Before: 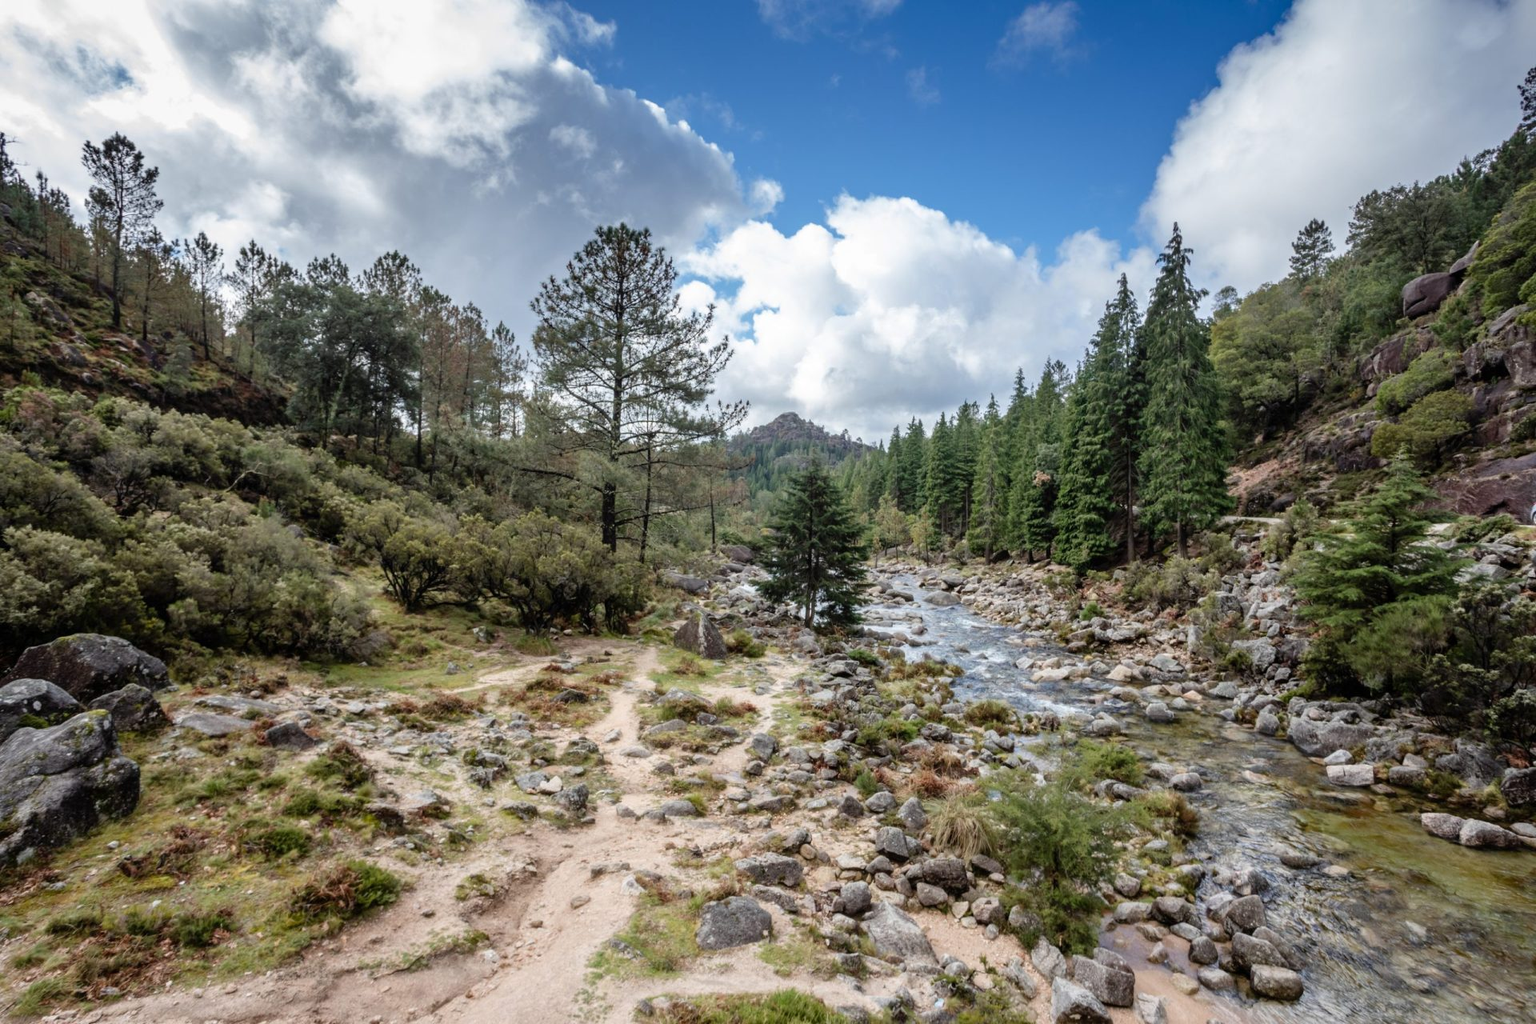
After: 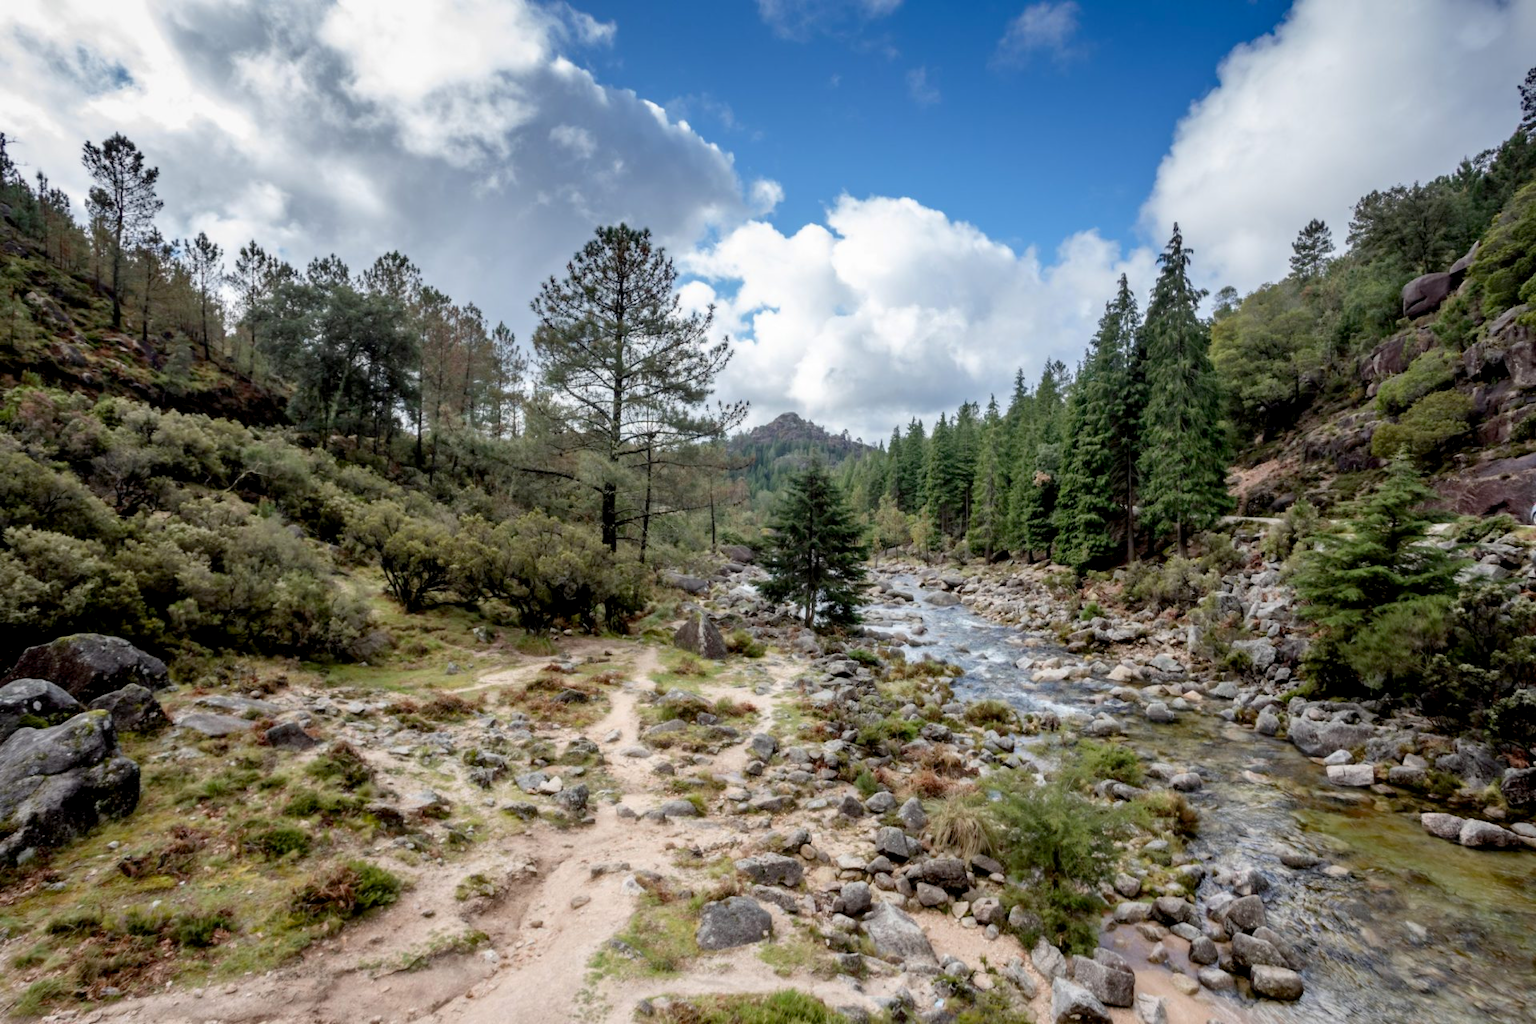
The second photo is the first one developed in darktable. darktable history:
exposure: black level correction 0.007, compensate highlight preservation false
contrast equalizer: octaves 7, y [[0.5 ×4, 0.467, 0.376], [0.5 ×6], [0.5 ×6], [0 ×6], [0 ×6]]
tone equalizer: on, module defaults
